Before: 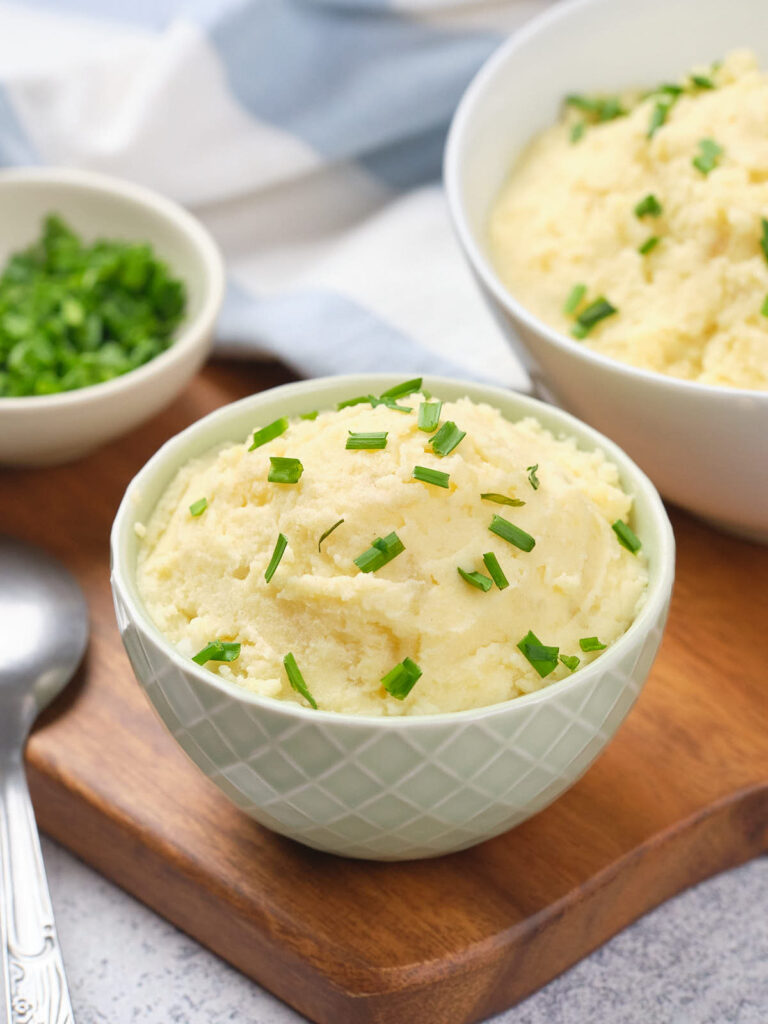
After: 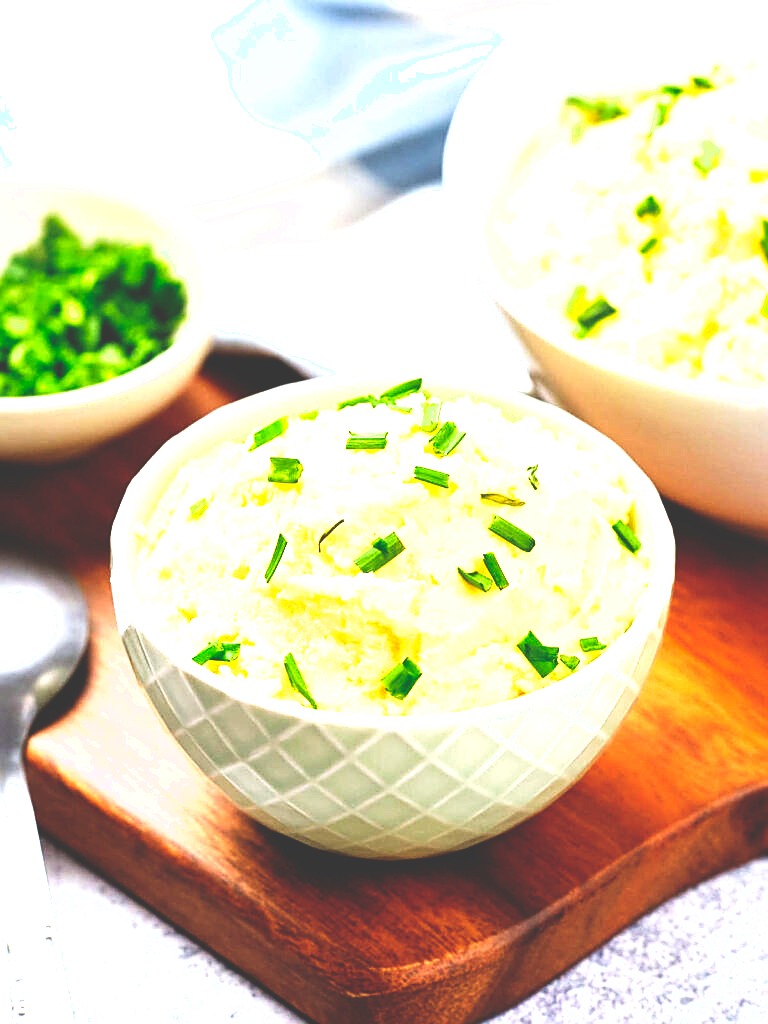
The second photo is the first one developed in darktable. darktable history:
exposure: black level correction 0.001, exposure 1.05 EV, compensate exposure bias true, compensate highlight preservation false
white balance: red 0.986, blue 1.01
tone equalizer: on, module defaults
base curve: curves: ch0 [(0, 0.036) (0.083, 0.04) (0.804, 1)], preserve colors none
sharpen: on, module defaults
